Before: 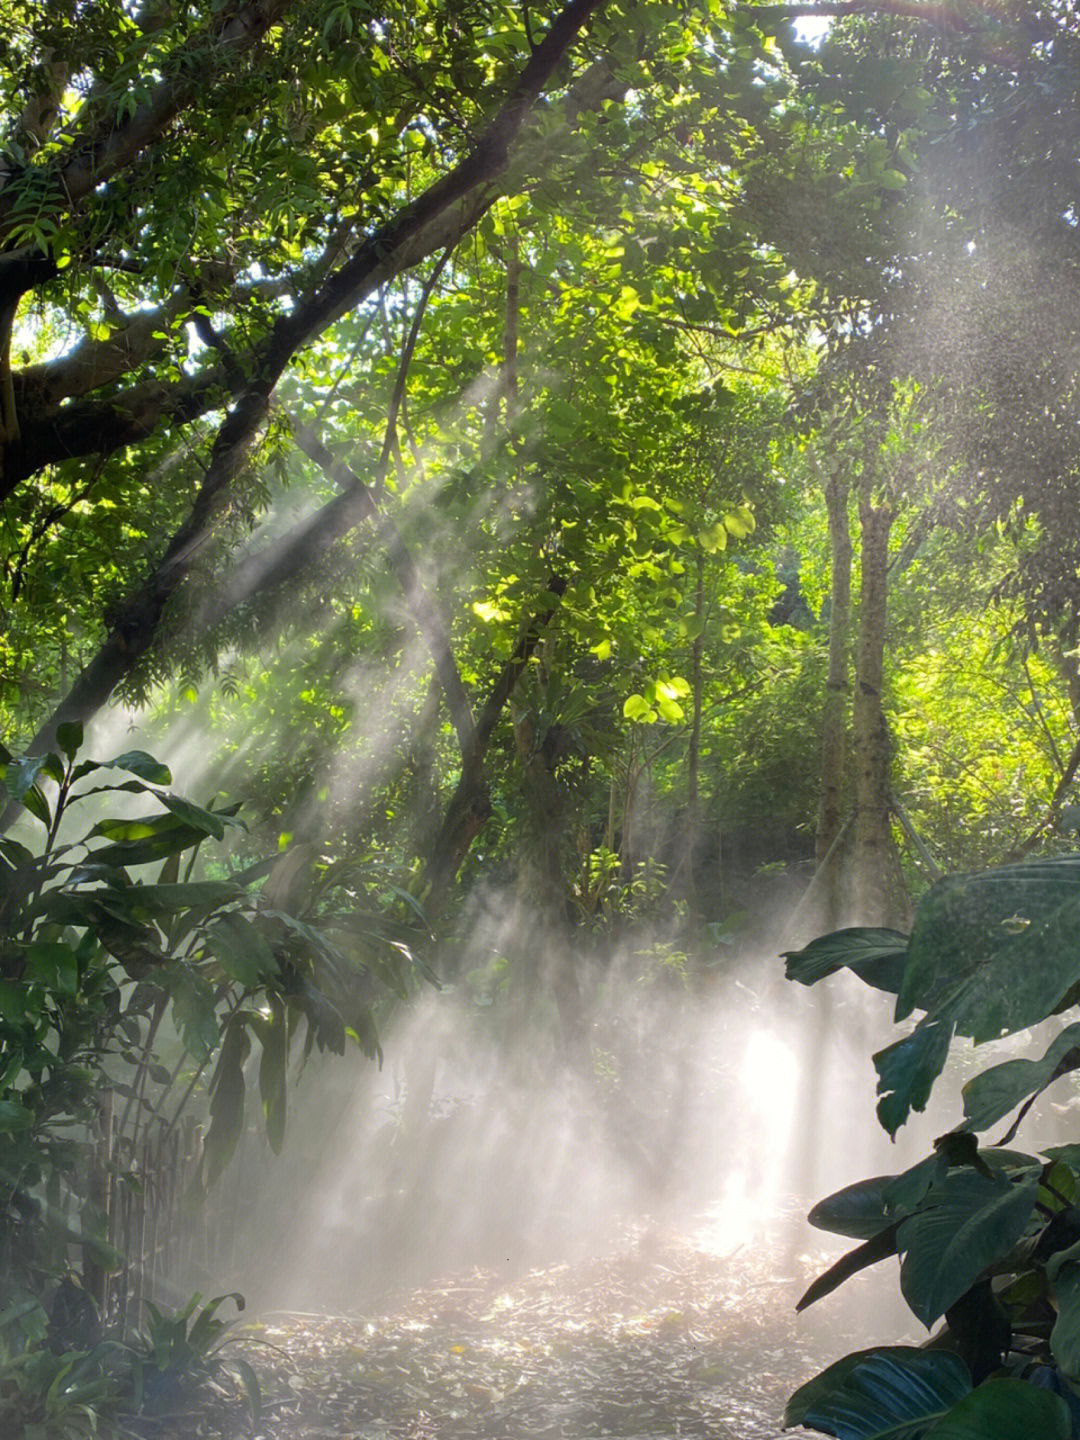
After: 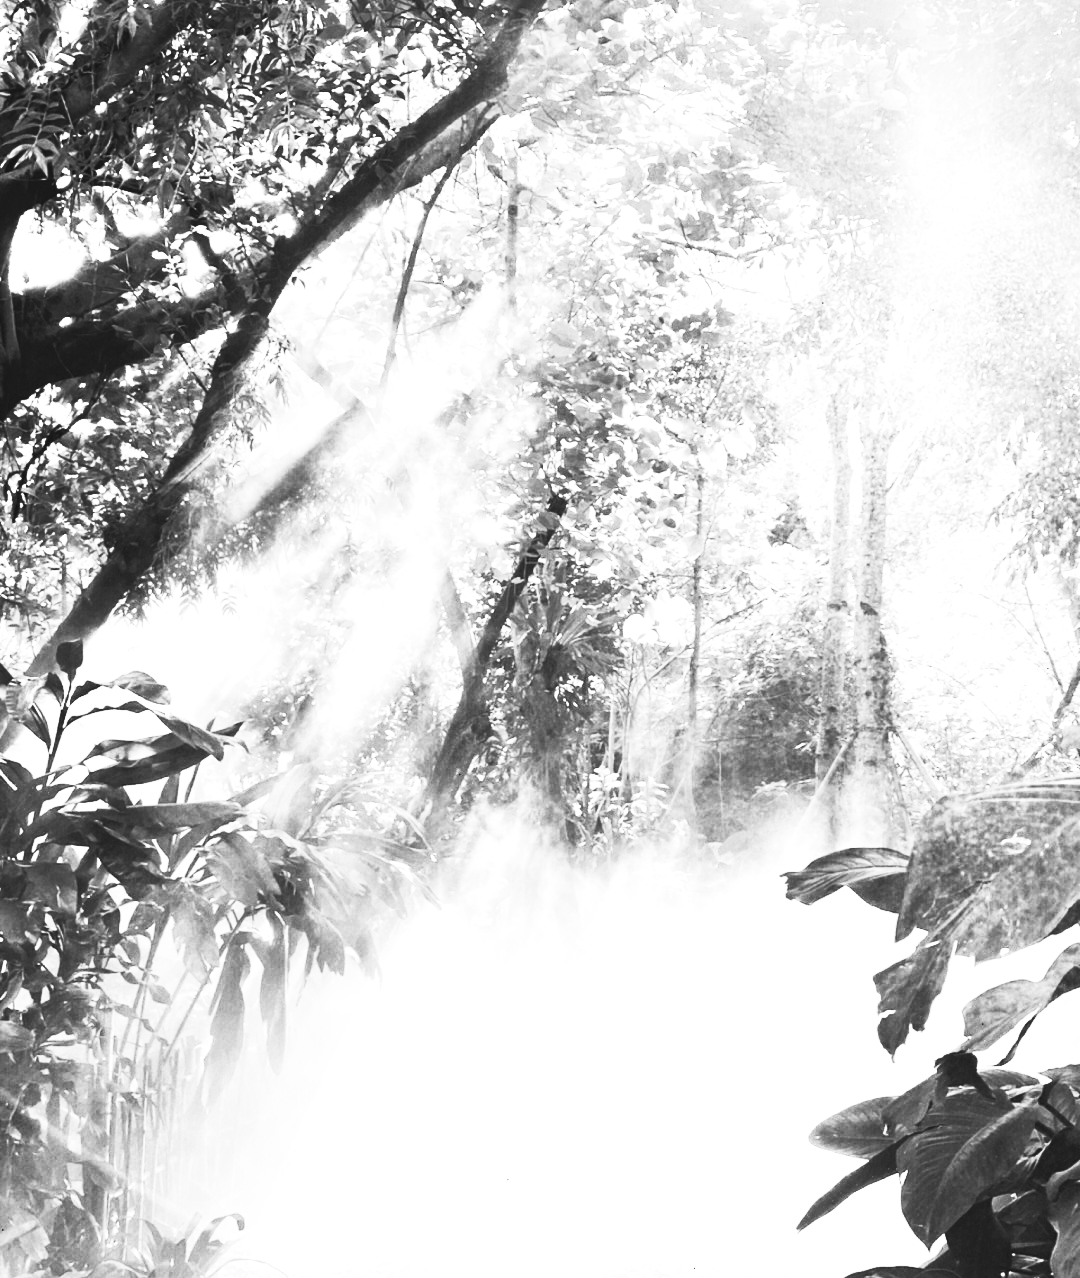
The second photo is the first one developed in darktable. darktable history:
exposure: black level correction -0.005, exposure 1.002 EV, compensate highlight preservation false
crop and rotate: top 5.609%, bottom 5.609%
contrast equalizer: y [[0.5, 0.501, 0.532, 0.538, 0.54, 0.541], [0.5 ×6], [0.5 ×6], [0 ×6], [0 ×6]]
tone equalizer: -8 EV -0.75 EV, -7 EV -0.7 EV, -6 EV -0.6 EV, -5 EV -0.4 EV, -3 EV 0.4 EV, -2 EV 0.6 EV, -1 EV 0.7 EV, +0 EV 0.75 EV, edges refinement/feathering 500, mask exposure compensation -1.57 EV, preserve details no
contrast brightness saturation: contrast 0.53, brightness 0.47, saturation -1
